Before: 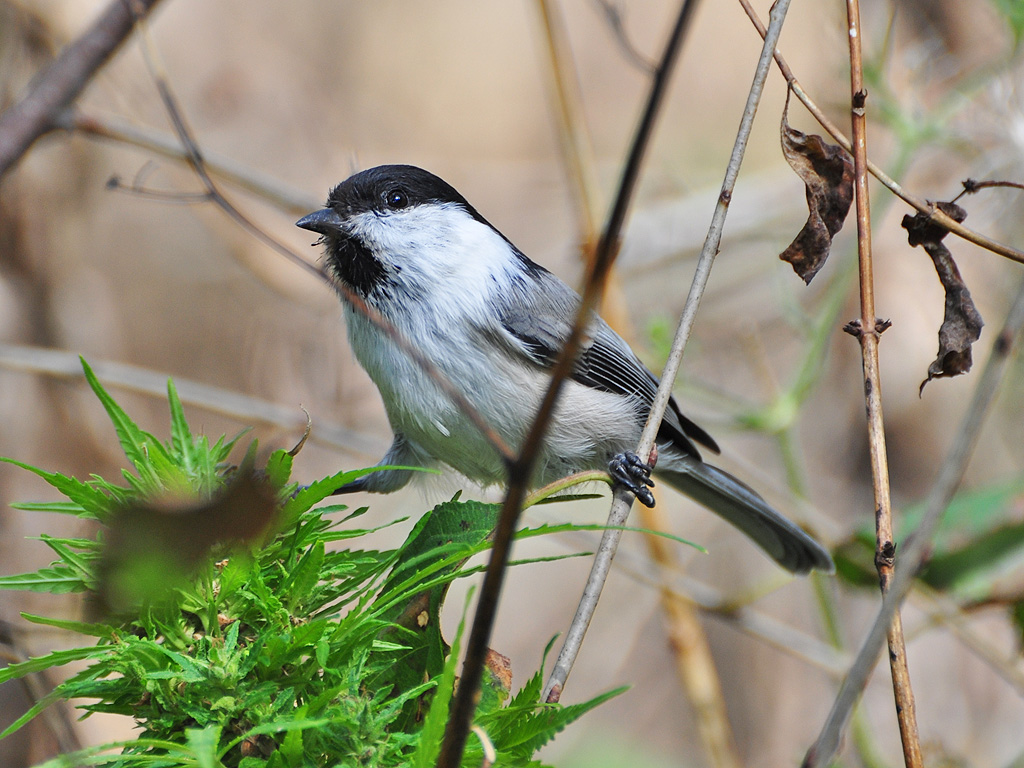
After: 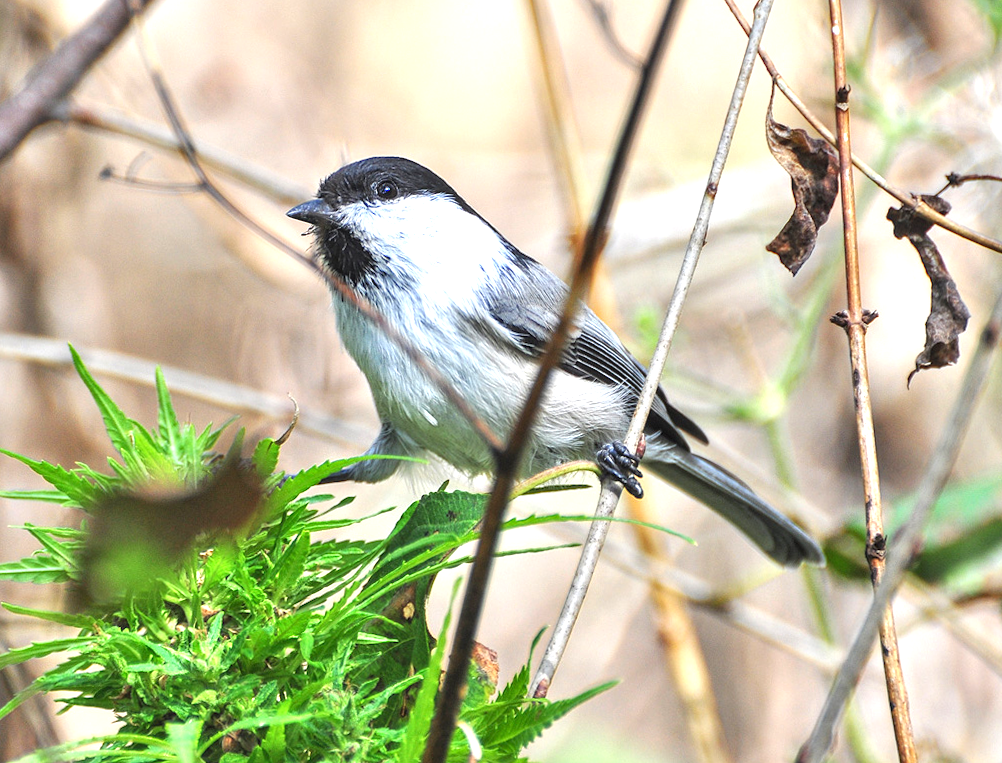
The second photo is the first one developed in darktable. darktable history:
exposure: black level correction 0, exposure 1 EV, compensate exposure bias true, compensate highlight preservation false
rotate and perspective: rotation 0.226°, lens shift (vertical) -0.042, crop left 0.023, crop right 0.982, crop top 0.006, crop bottom 0.994
local contrast: on, module defaults
